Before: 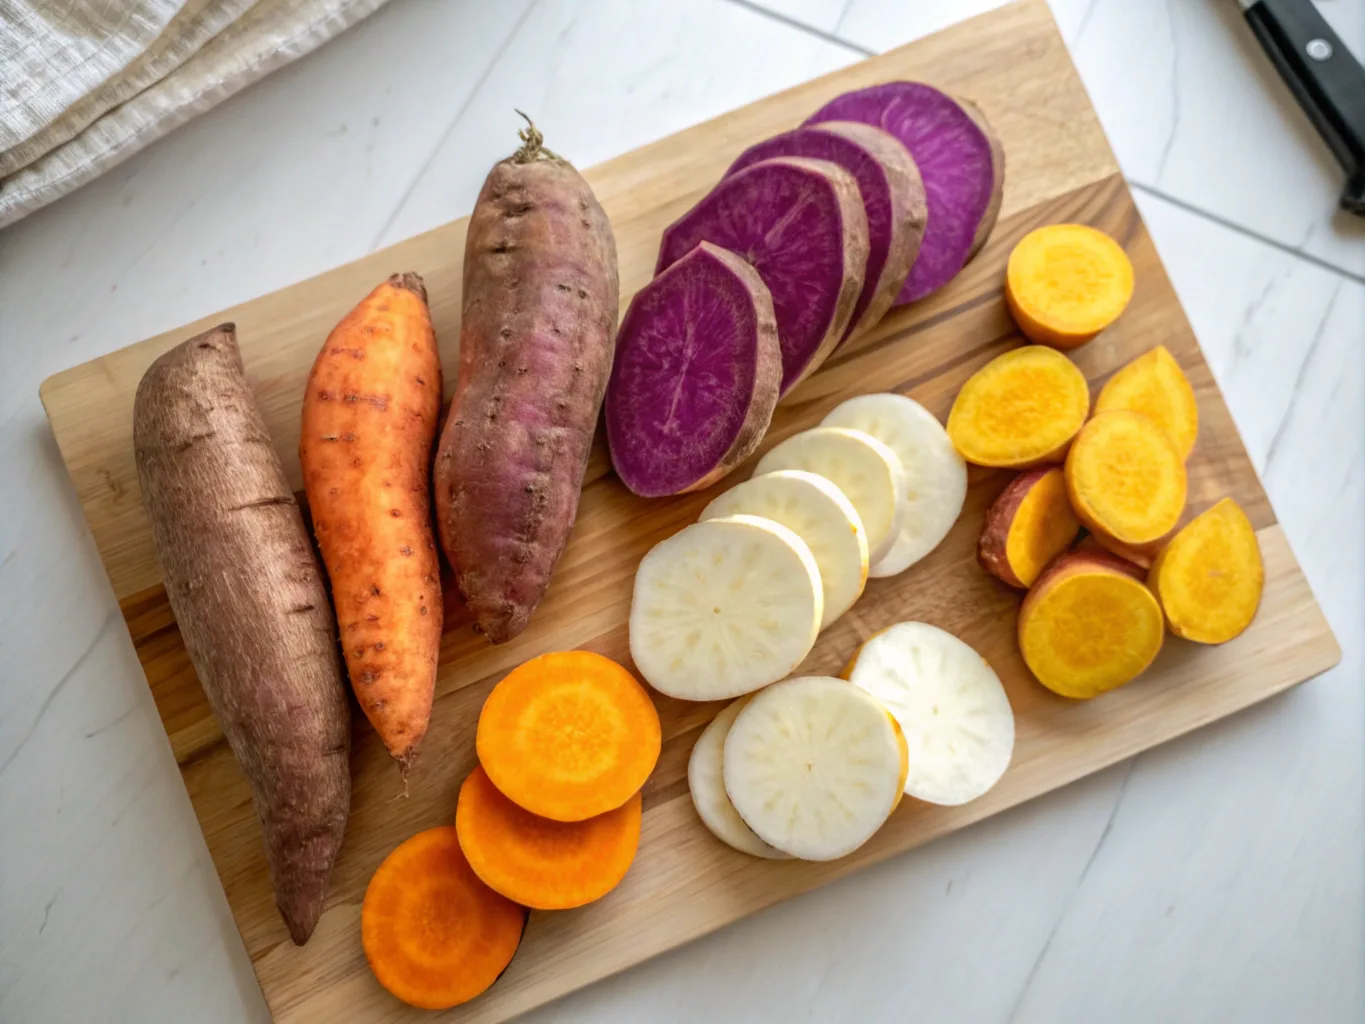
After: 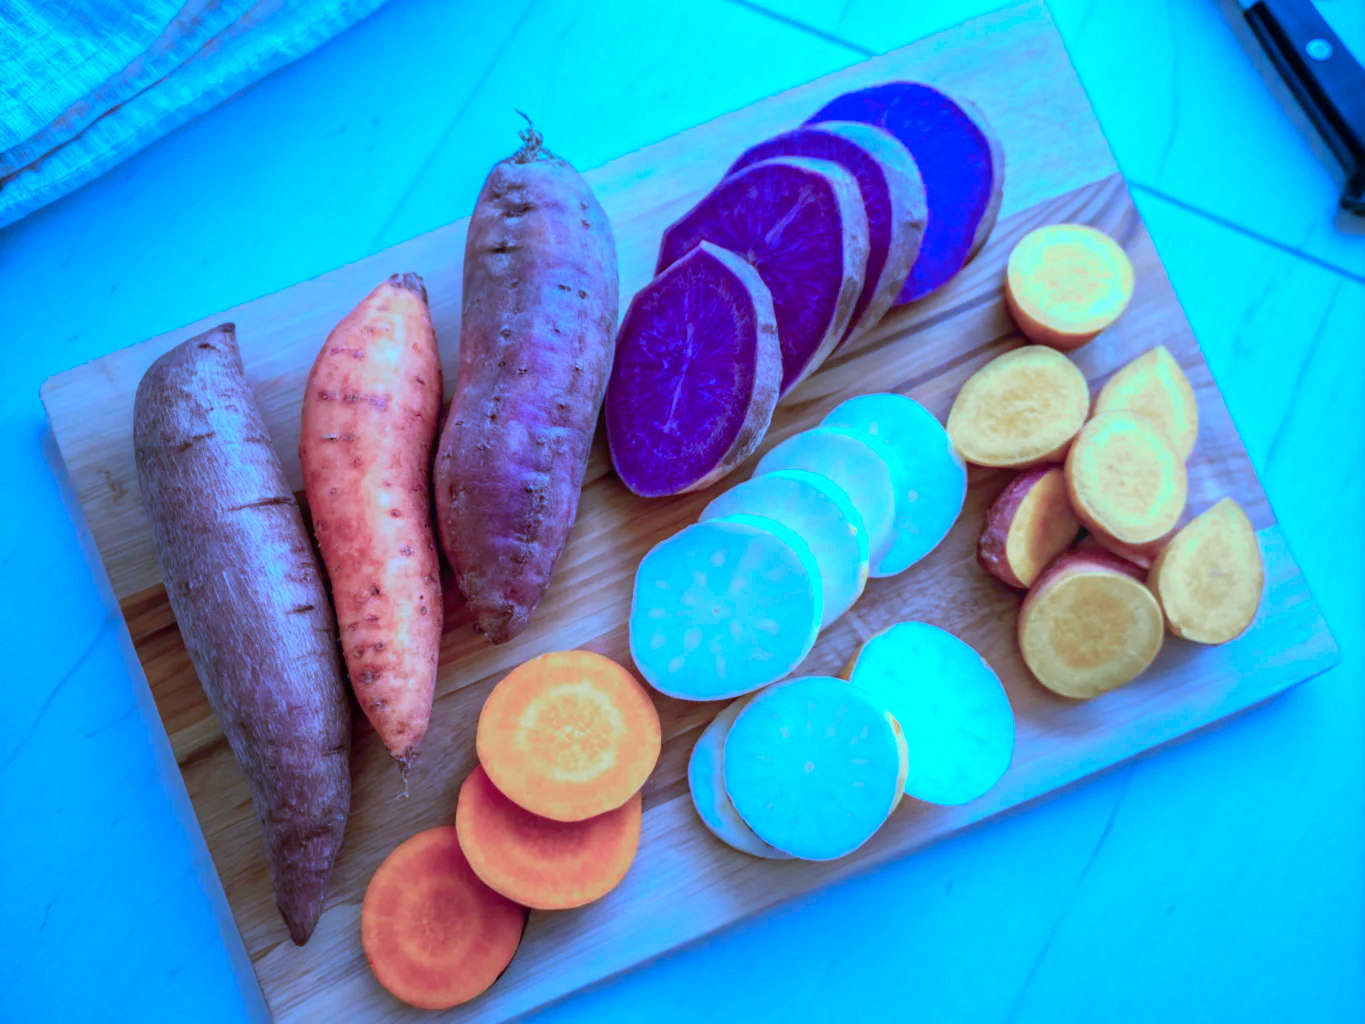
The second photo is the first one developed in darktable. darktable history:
color zones: curves: ch1 [(0.263, 0.53) (0.376, 0.287) (0.487, 0.512) (0.748, 0.547) (1, 0.513)]; ch2 [(0.262, 0.45) (0.751, 0.477)], mix 31.98%
color calibration: output R [0.948, 0.091, -0.04, 0], output G [-0.3, 1.384, -0.085, 0], output B [-0.108, 0.061, 1.08, 0], illuminant as shot in camera, x 0.484, y 0.43, temperature 2405.29 K
levels: mode automatic
